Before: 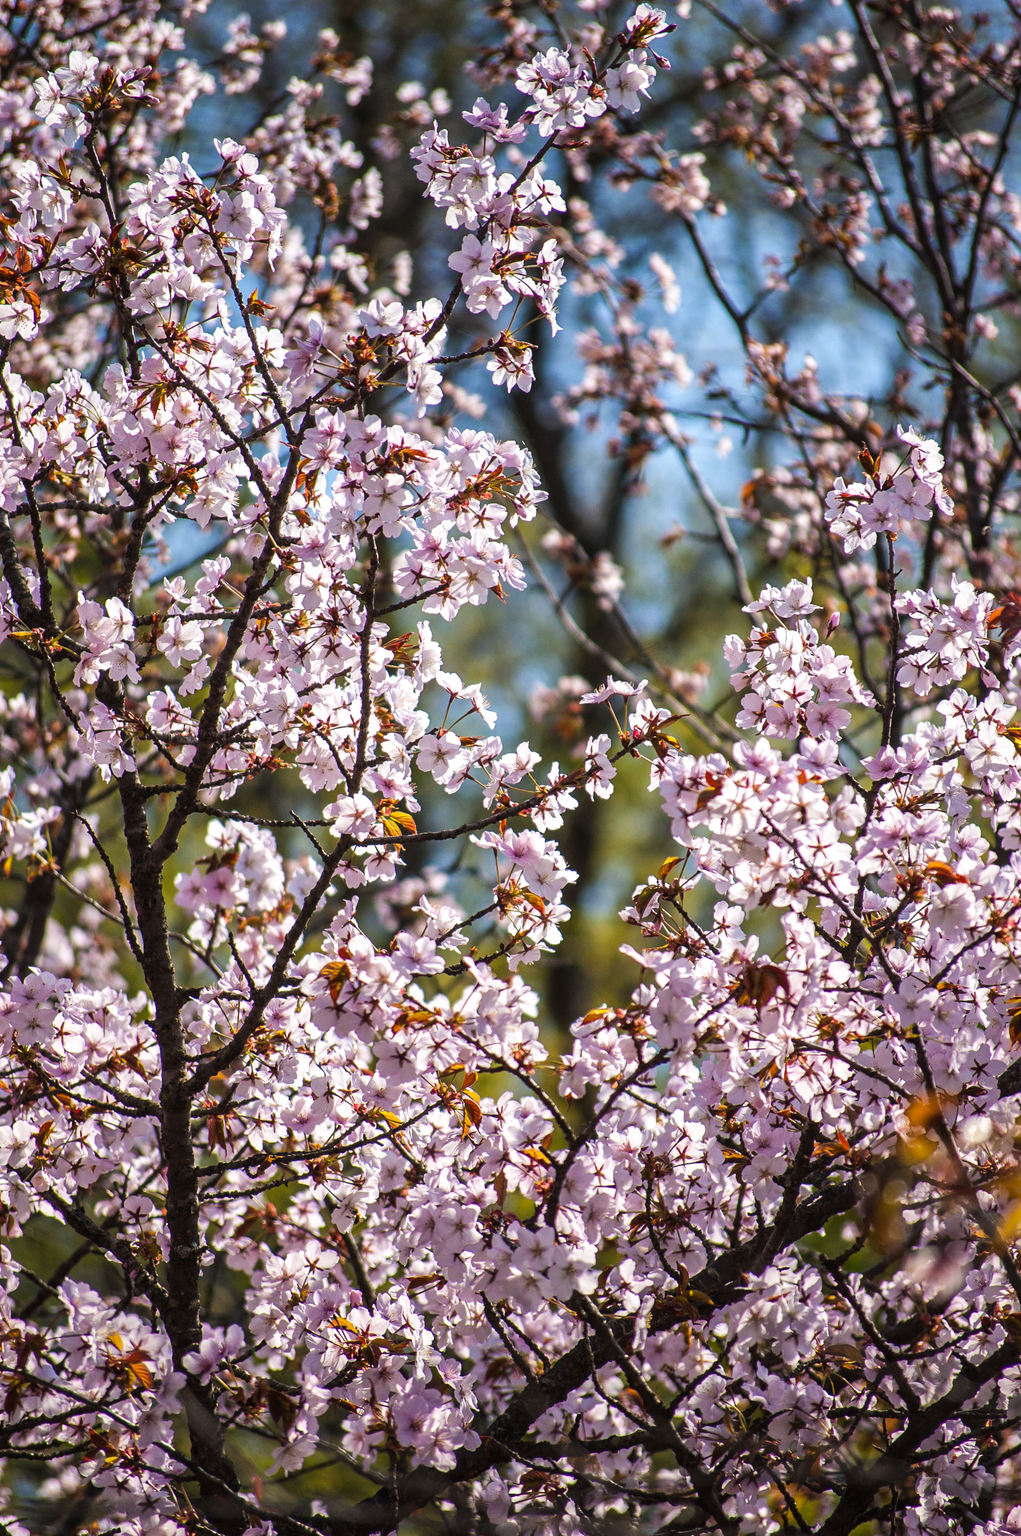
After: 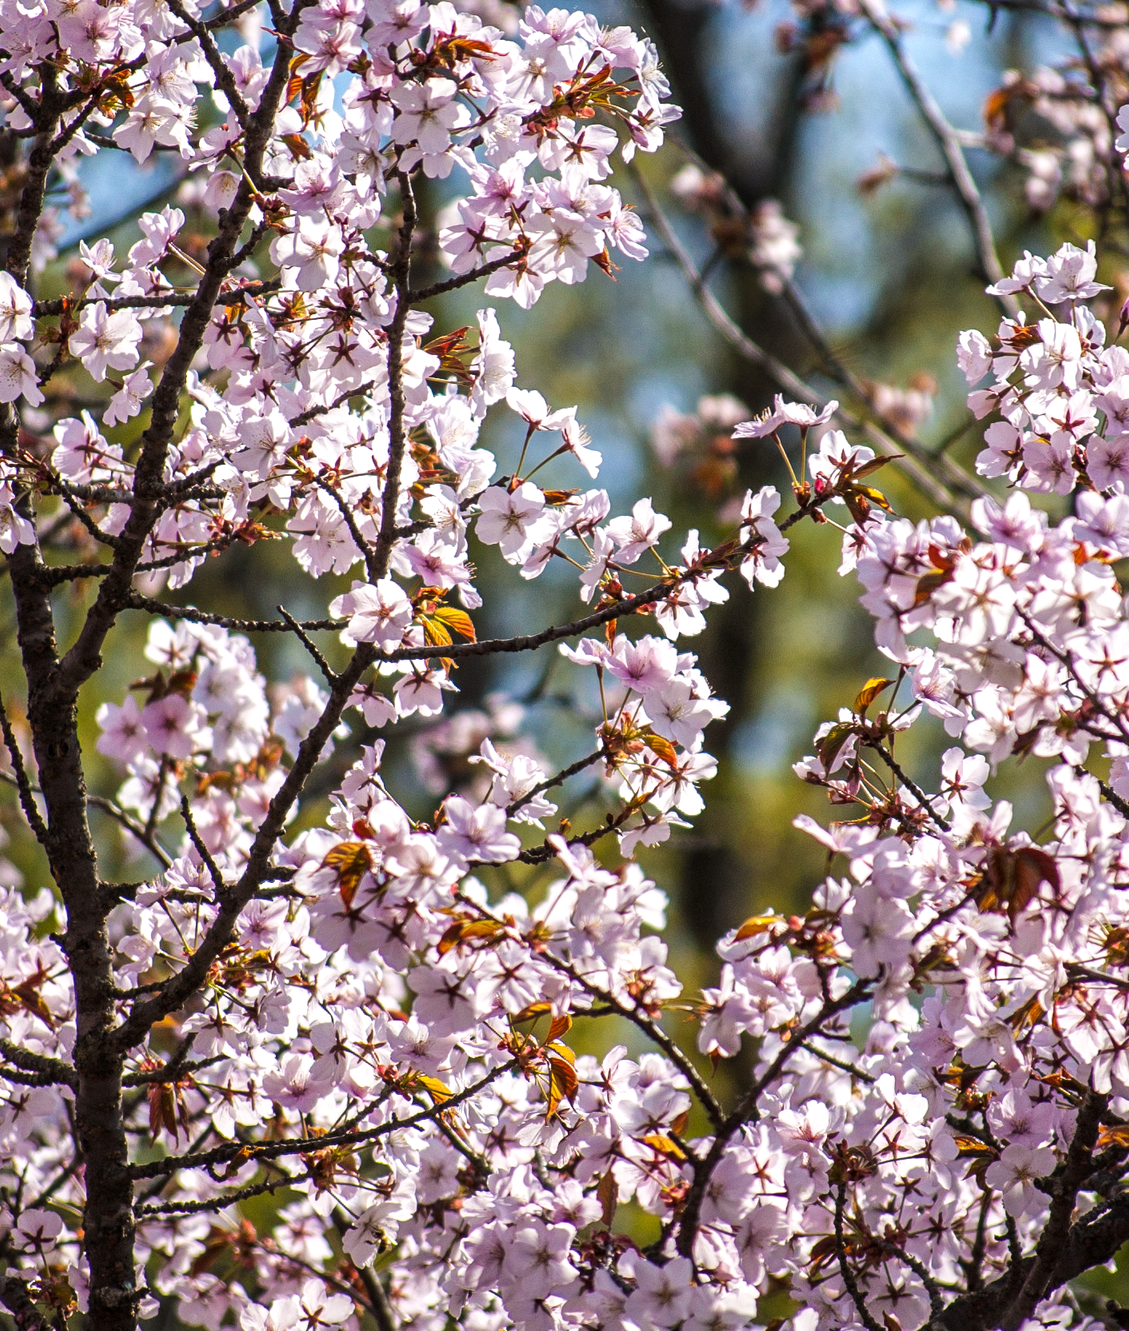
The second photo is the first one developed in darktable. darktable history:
crop: left 11.123%, top 27.61%, right 18.3%, bottom 17.034%
local contrast: highlights 100%, shadows 100%, detail 120%, midtone range 0.2
